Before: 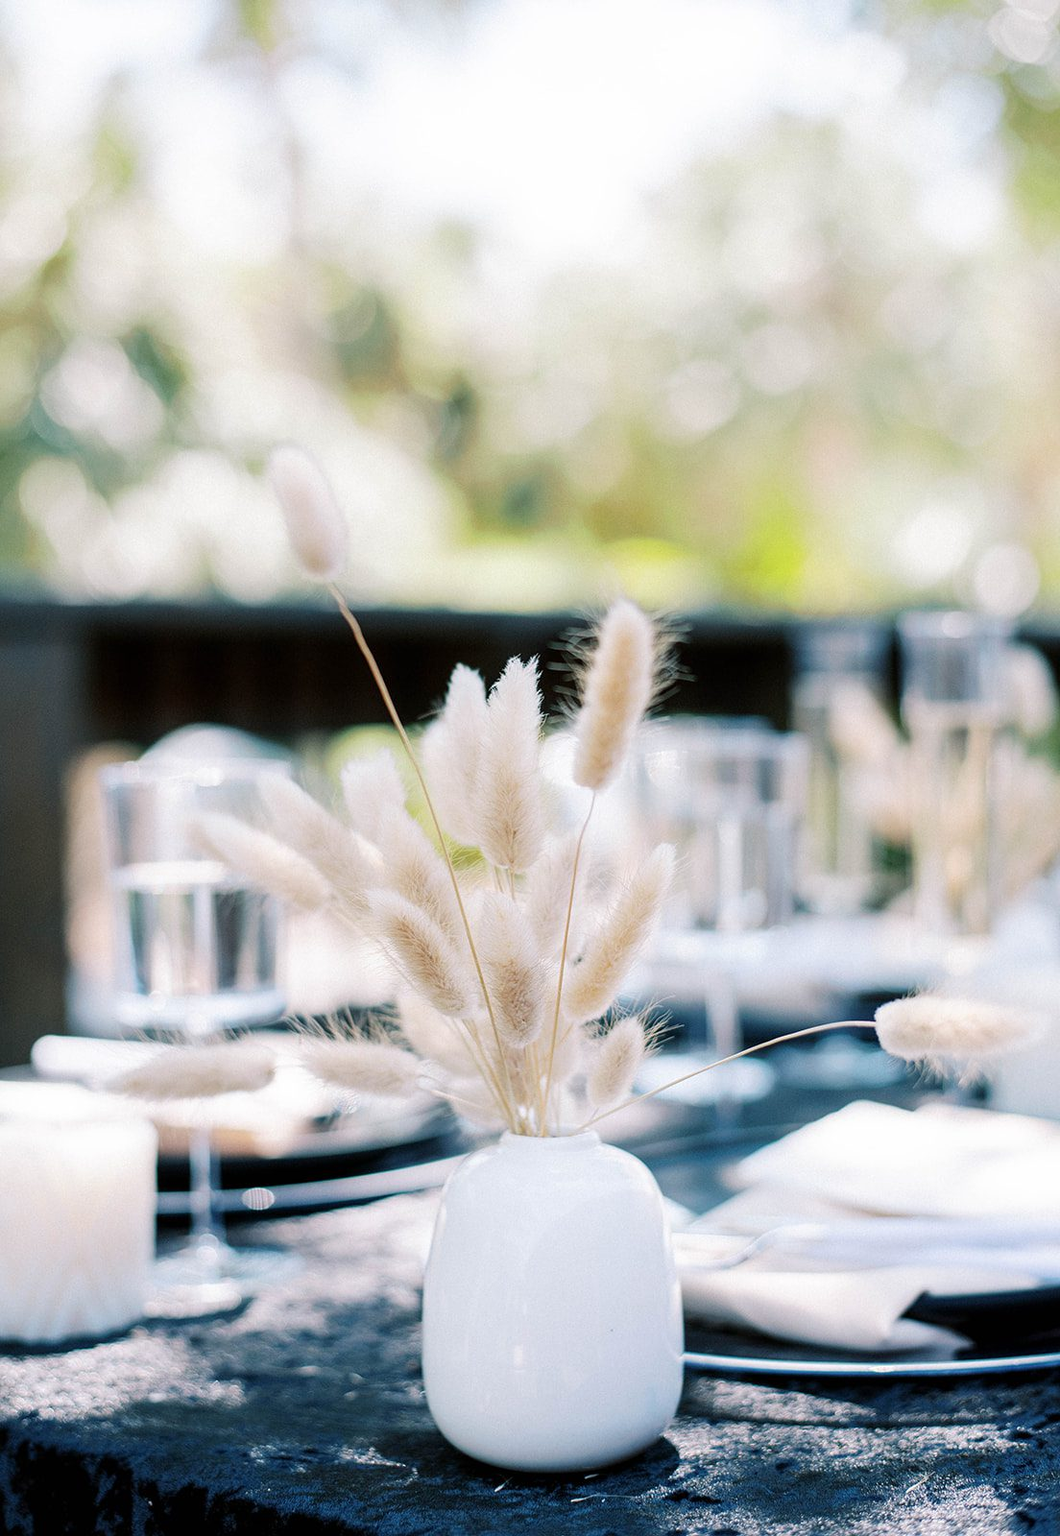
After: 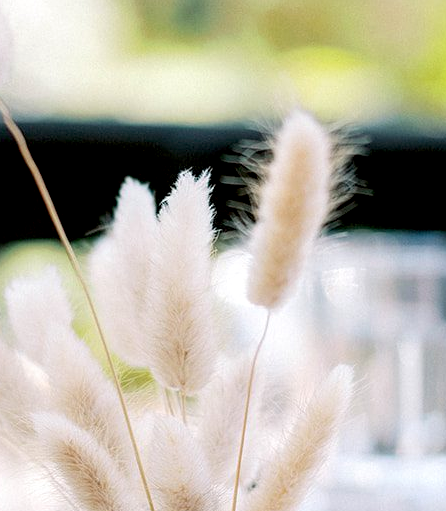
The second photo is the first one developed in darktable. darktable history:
exposure: black level correction 0.009, exposure 0.119 EV, compensate highlight preservation false
crop: left 31.751%, top 32.172%, right 27.8%, bottom 35.83%
